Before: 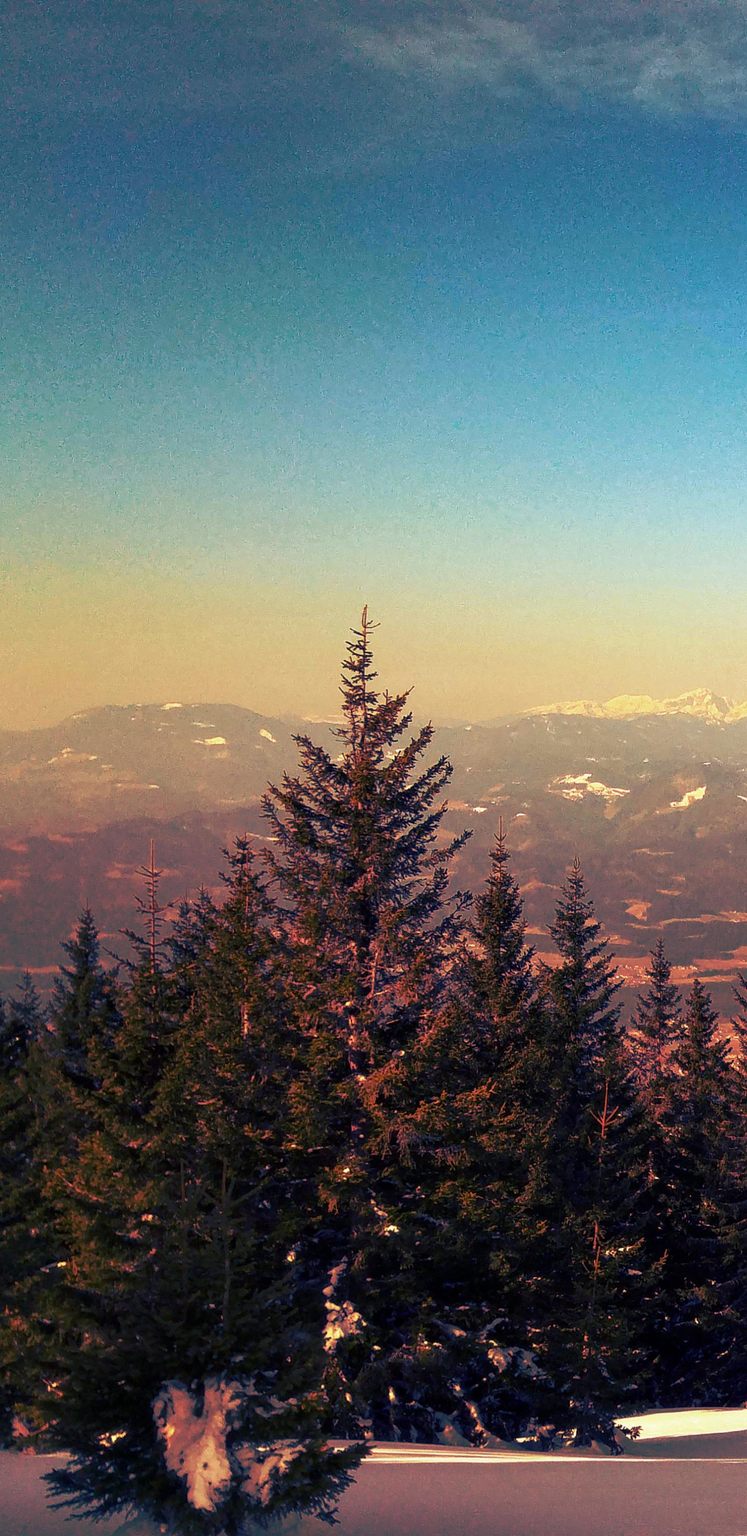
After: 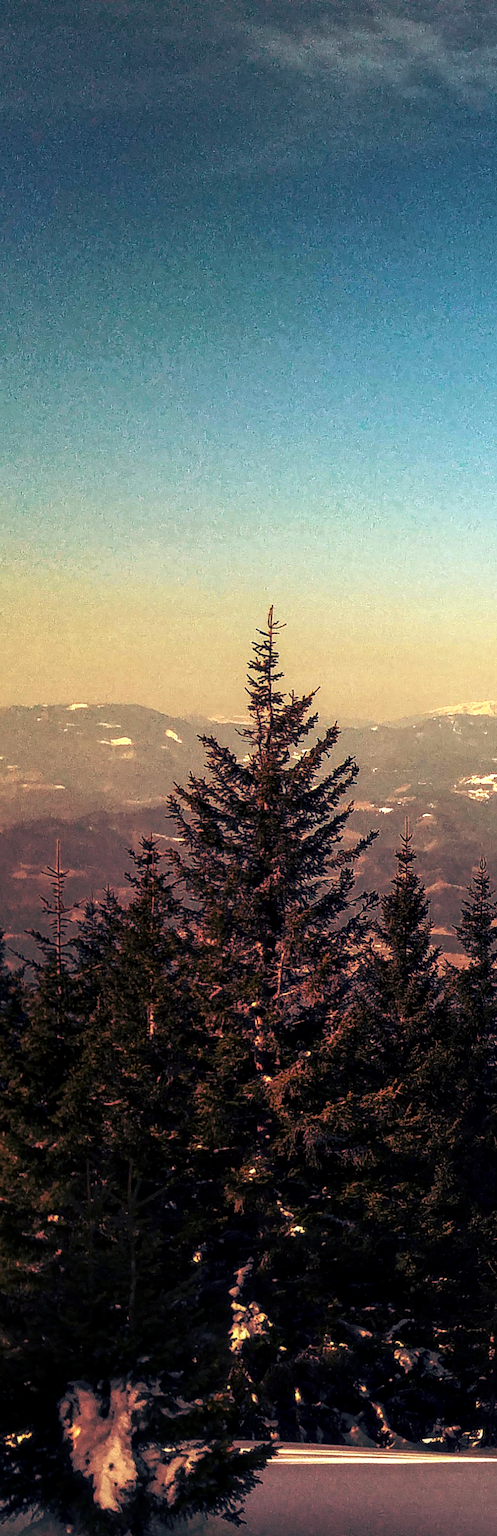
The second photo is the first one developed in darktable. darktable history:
crop and rotate: left 12.673%, right 20.66%
local contrast: on, module defaults
tone curve: curves: ch0 [(0, 0) (0.153, 0.06) (1, 1)], color space Lab, linked channels, preserve colors none
exposure: exposure 0.3 EV, compensate highlight preservation false
